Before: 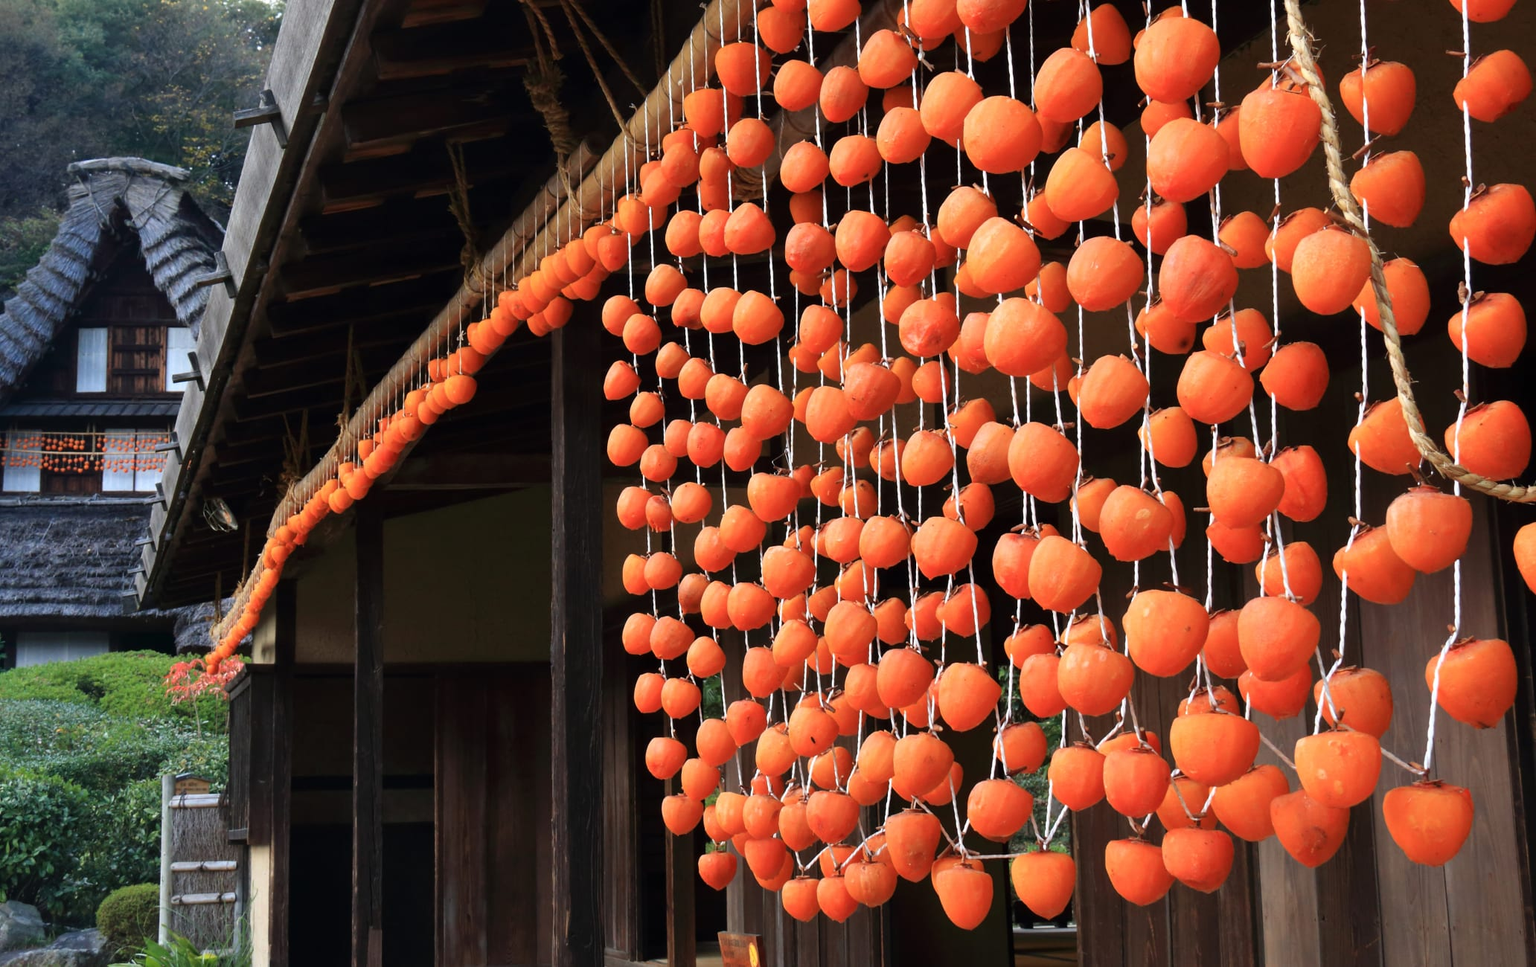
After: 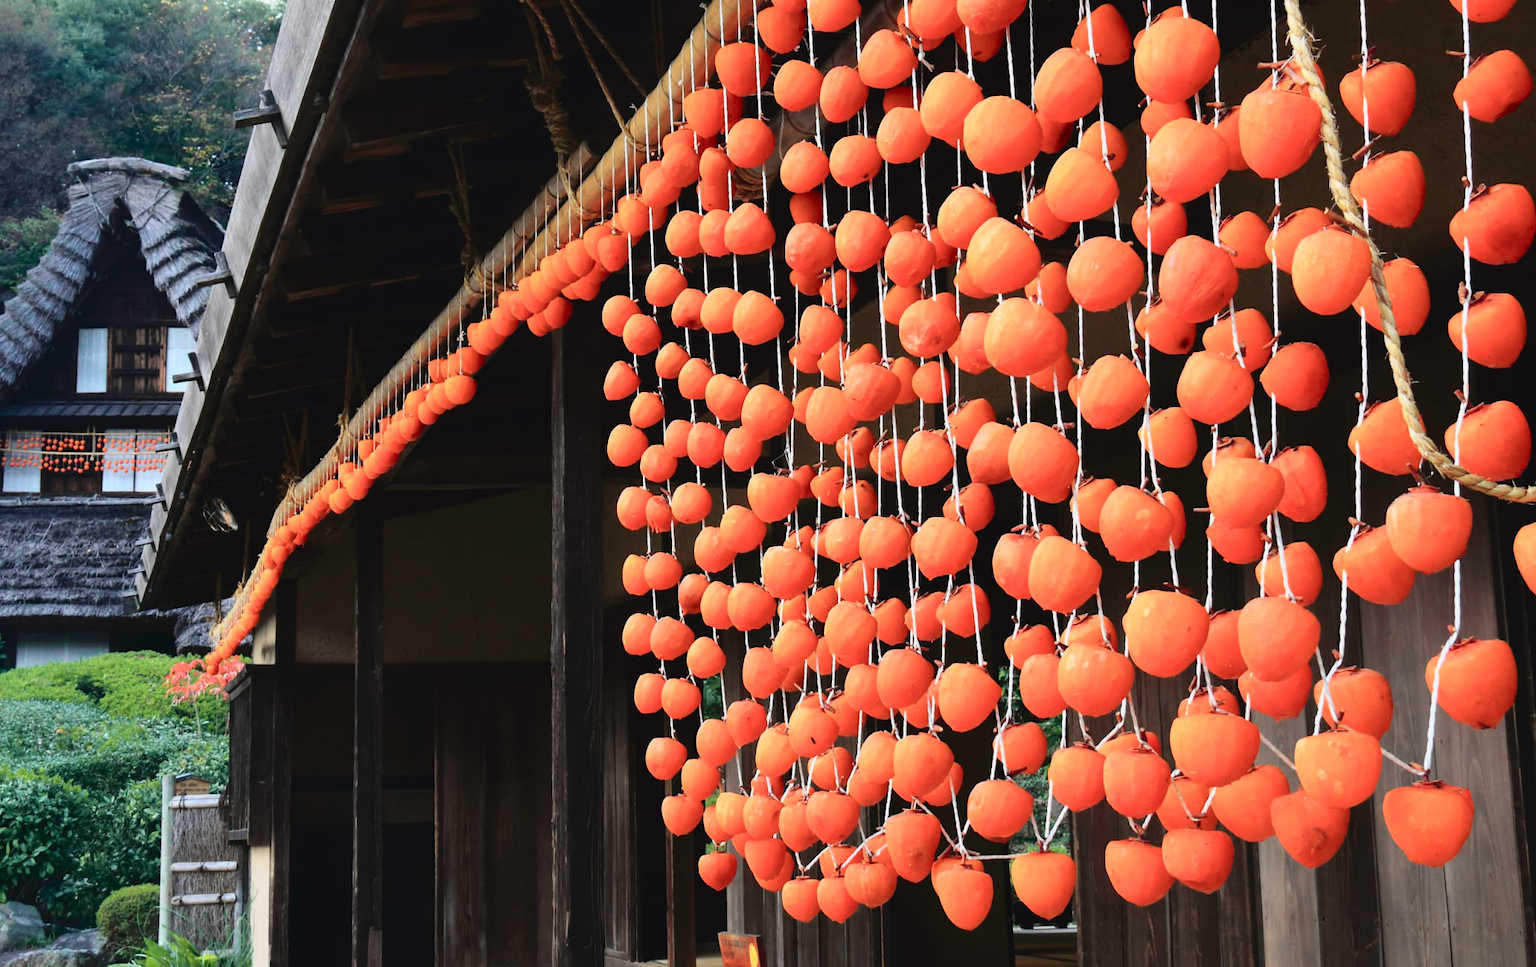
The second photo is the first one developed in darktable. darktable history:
tone curve: curves: ch0 [(0, 0.037) (0.045, 0.055) (0.155, 0.138) (0.29, 0.325) (0.428, 0.513) (0.604, 0.71) (0.824, 0.882) (1, 0.965)]; ch1 [(0, 0) (0.339, 0.334) (0.445, 0.419) (0.476, 0.454) (0.498, 0.498) (0.53, 0.515) (0.557, 0.556) (0.609, 0.649) (0.716, 0.746) (1, 1)]; ch2 [(0, 0) (0.327, 0.318) (0.417, 0.426) (0.46, 0.453) (0.502, 0.5) (0.526, 0.52) (0.554, 0.541) (0.626, 0.65) (0.749, 0.746) (1, 1)], color space Lab, independent channels, preserve colors none
